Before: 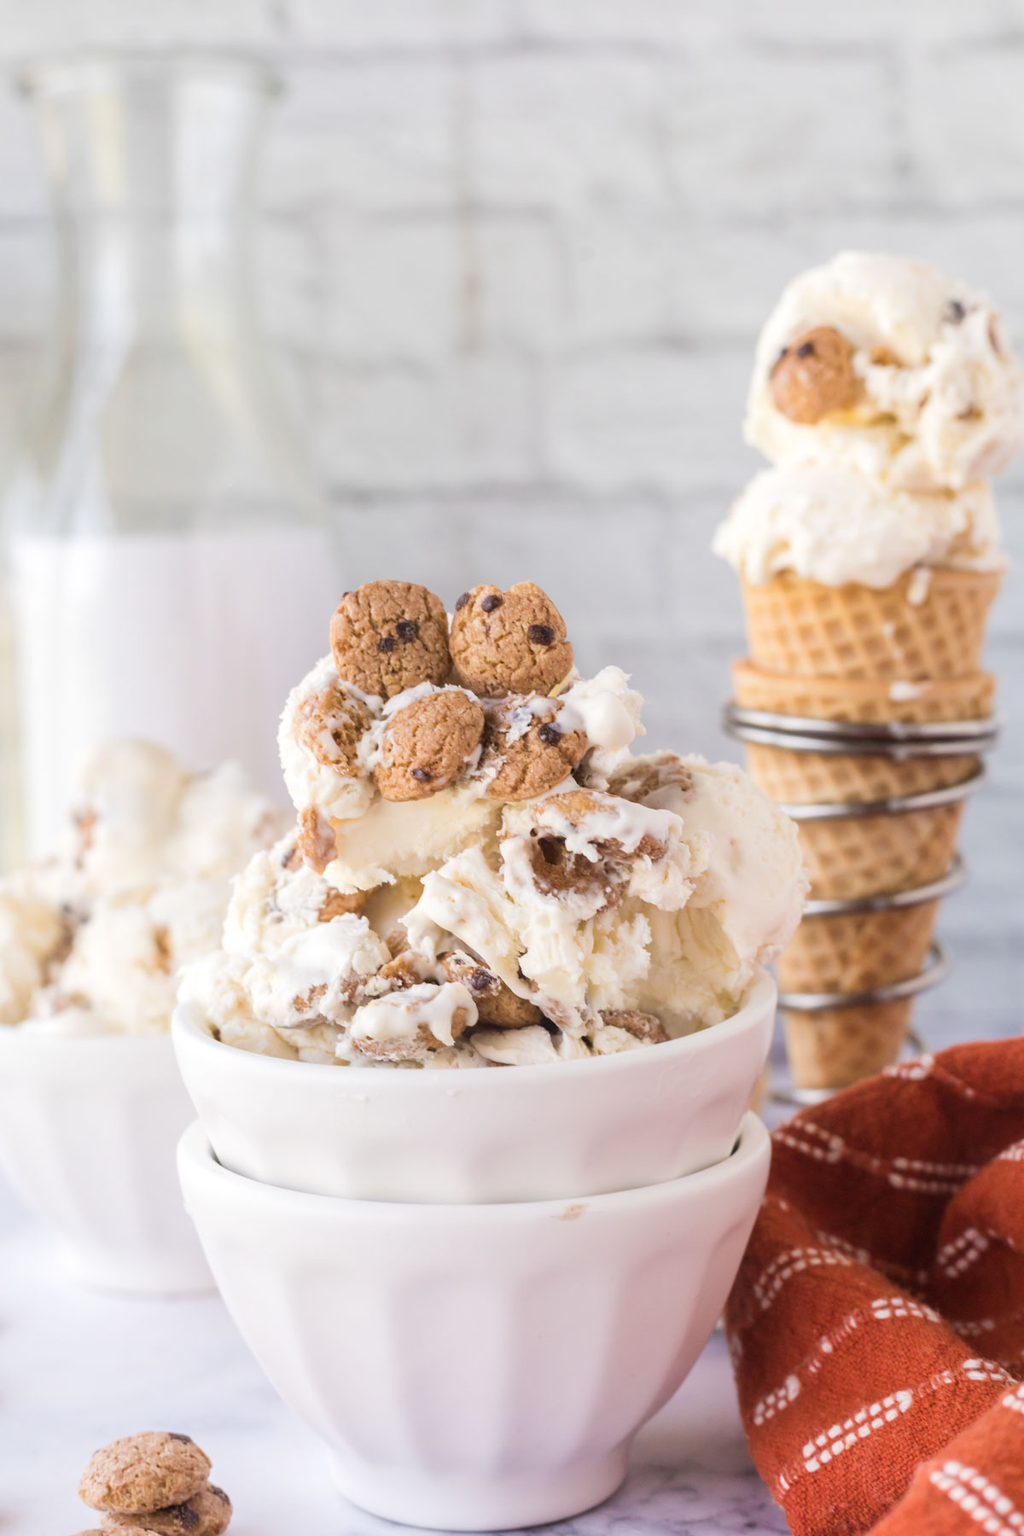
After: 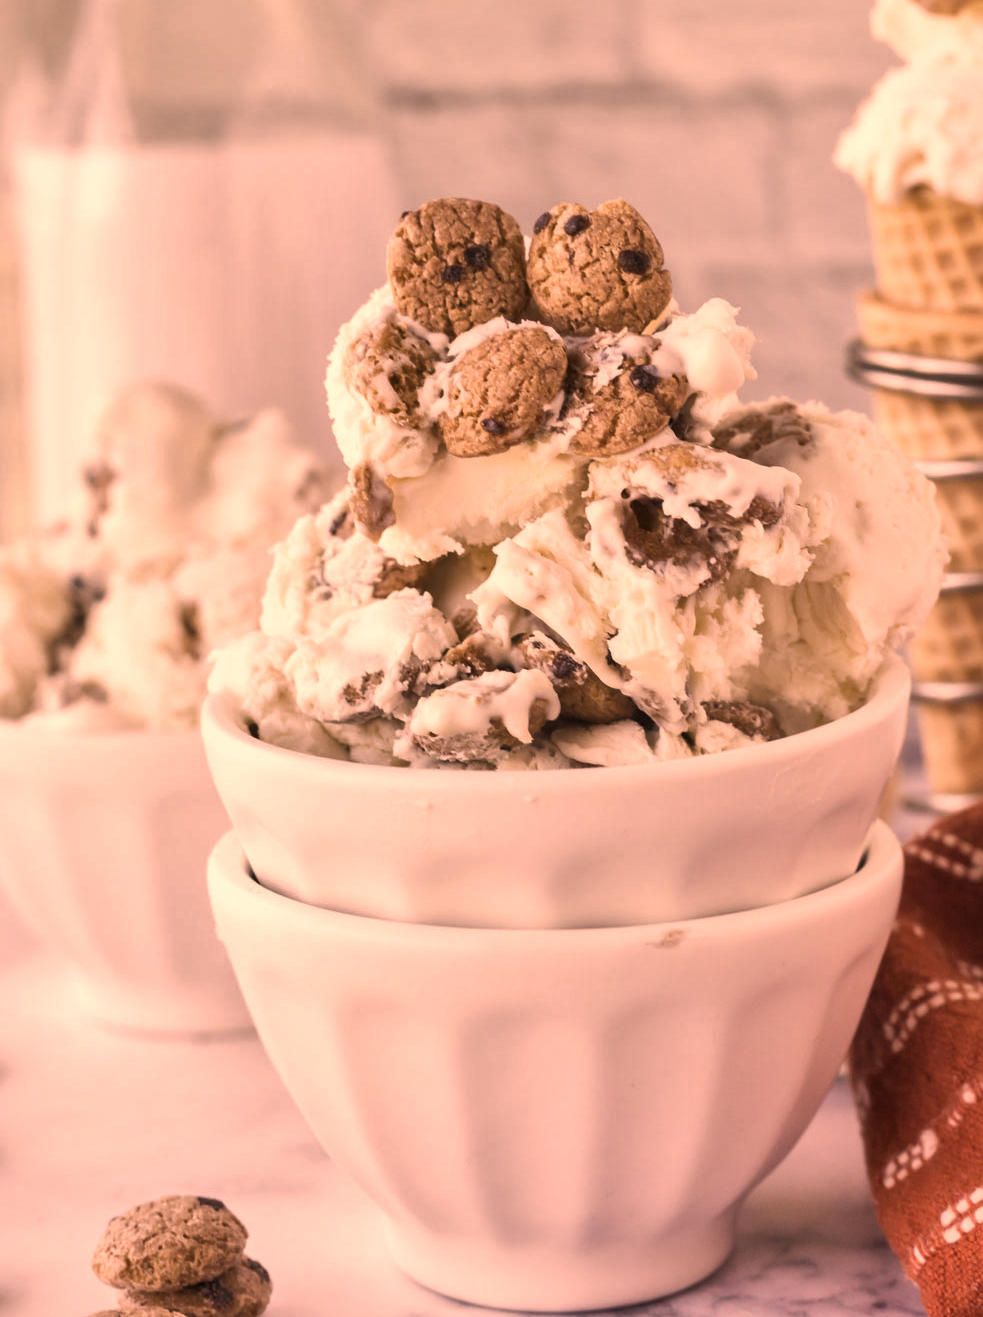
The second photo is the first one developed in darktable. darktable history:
shadows and highlights: highlights color adjustment 0.846%, soften with gaussian
local contrast: mode bilateral grid, contrast 21, coarseness 50, detail 140%, midtone range 0.2
color correction: highlights a* 39.63, highlights b* 39.61, saturation 0.687
crop: top 26.793%, right 18.023%
